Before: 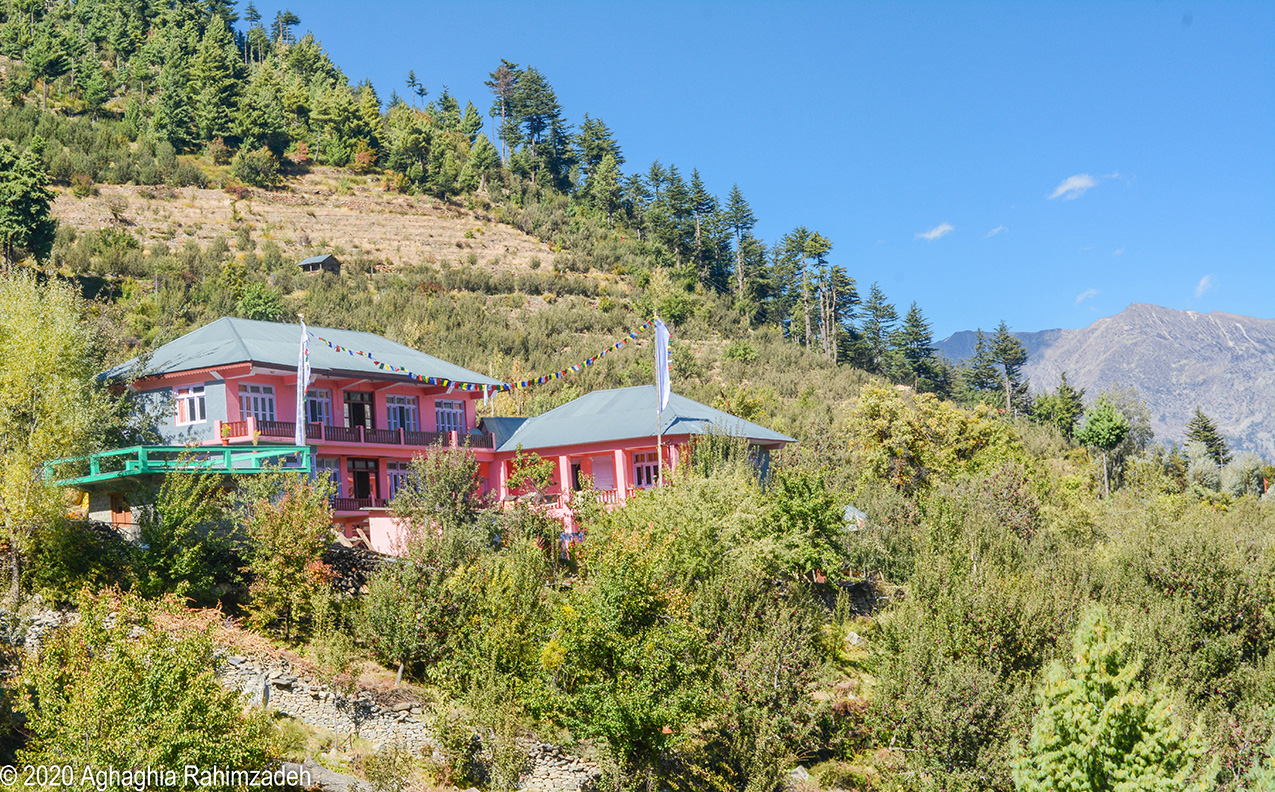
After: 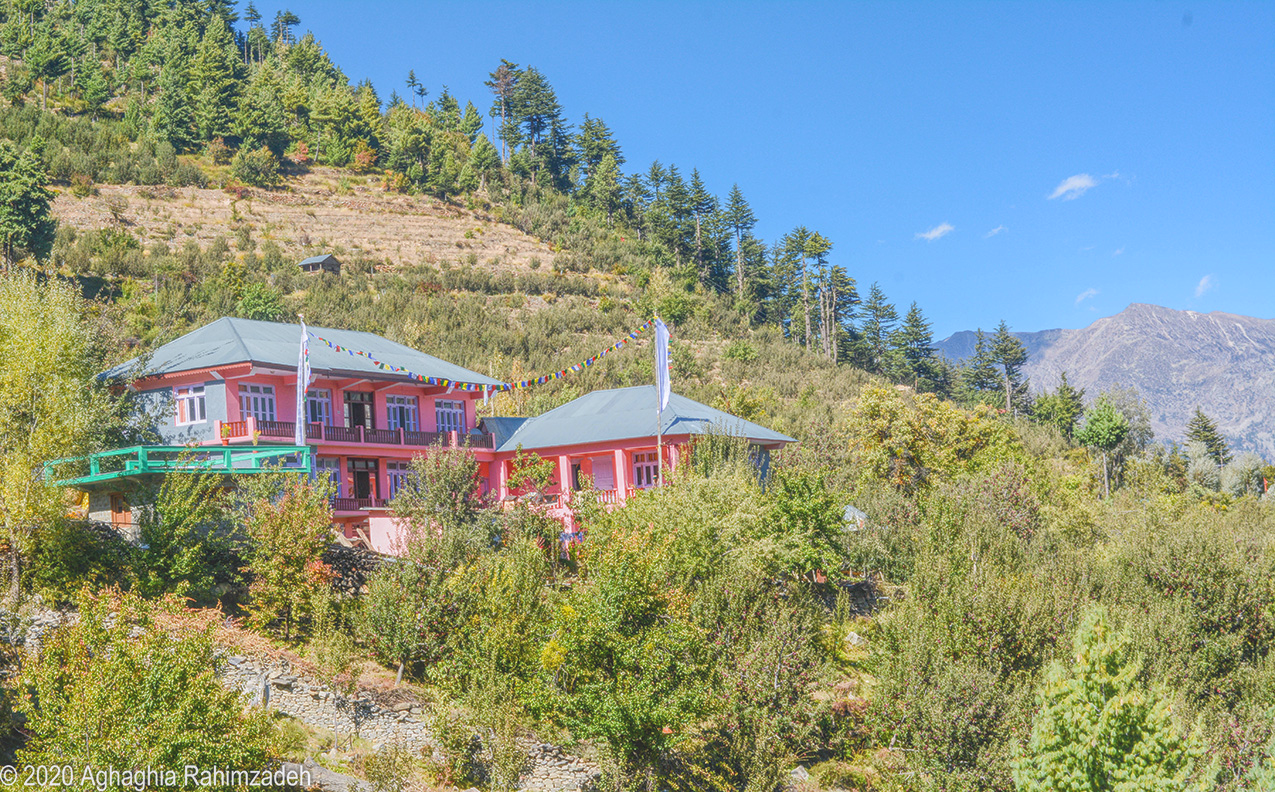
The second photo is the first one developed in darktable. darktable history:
rotate and perspective: automatic cropping off
white balance: red 1.004, blue 1.024
local contrast: highlights 73%, shadows 15%, midtone range 0.197
